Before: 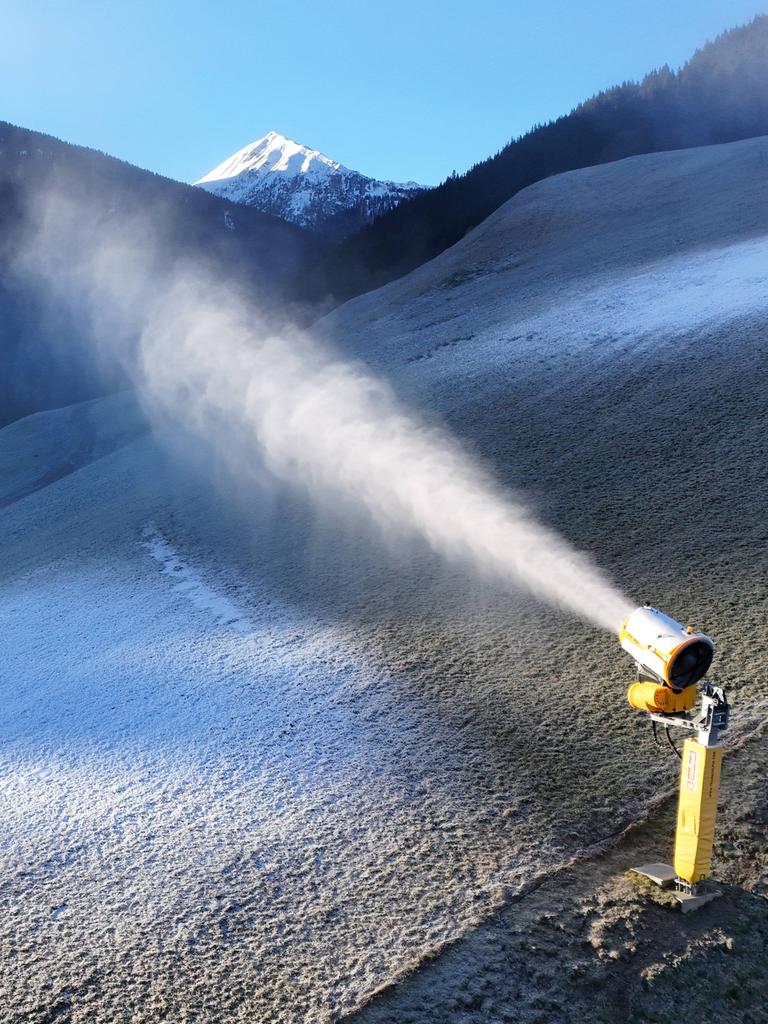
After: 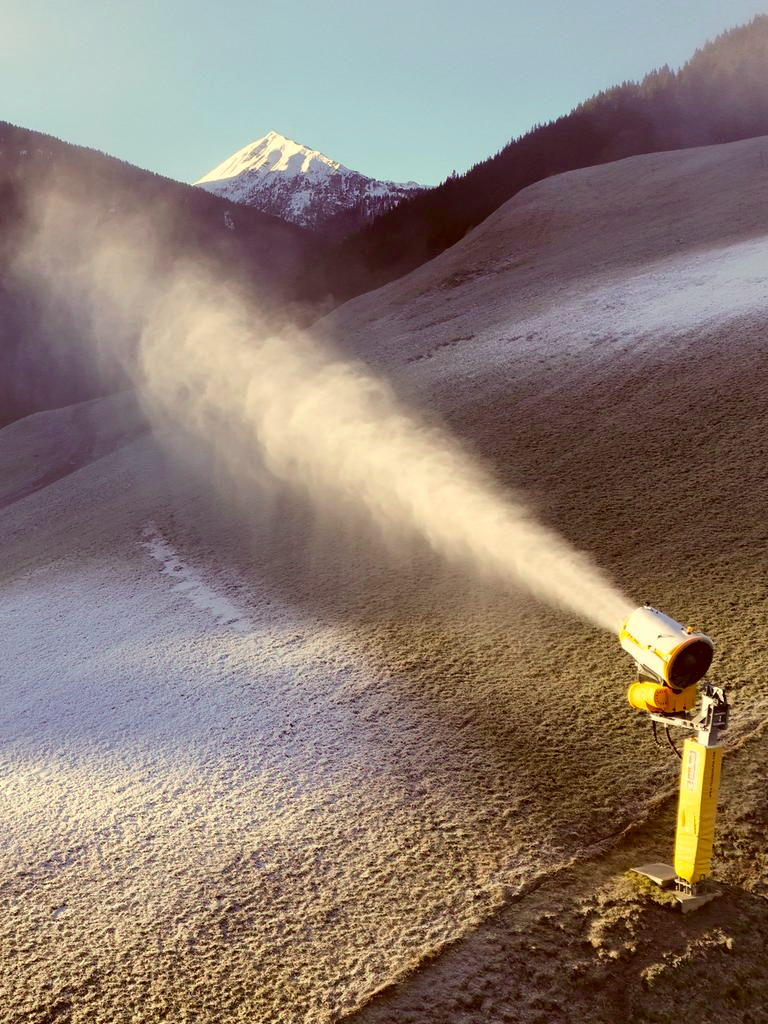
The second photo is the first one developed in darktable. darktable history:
color correction: highlights a* 1.07, highlights b* 24.72, shadows a* 16.14, shadows b* 24.15
